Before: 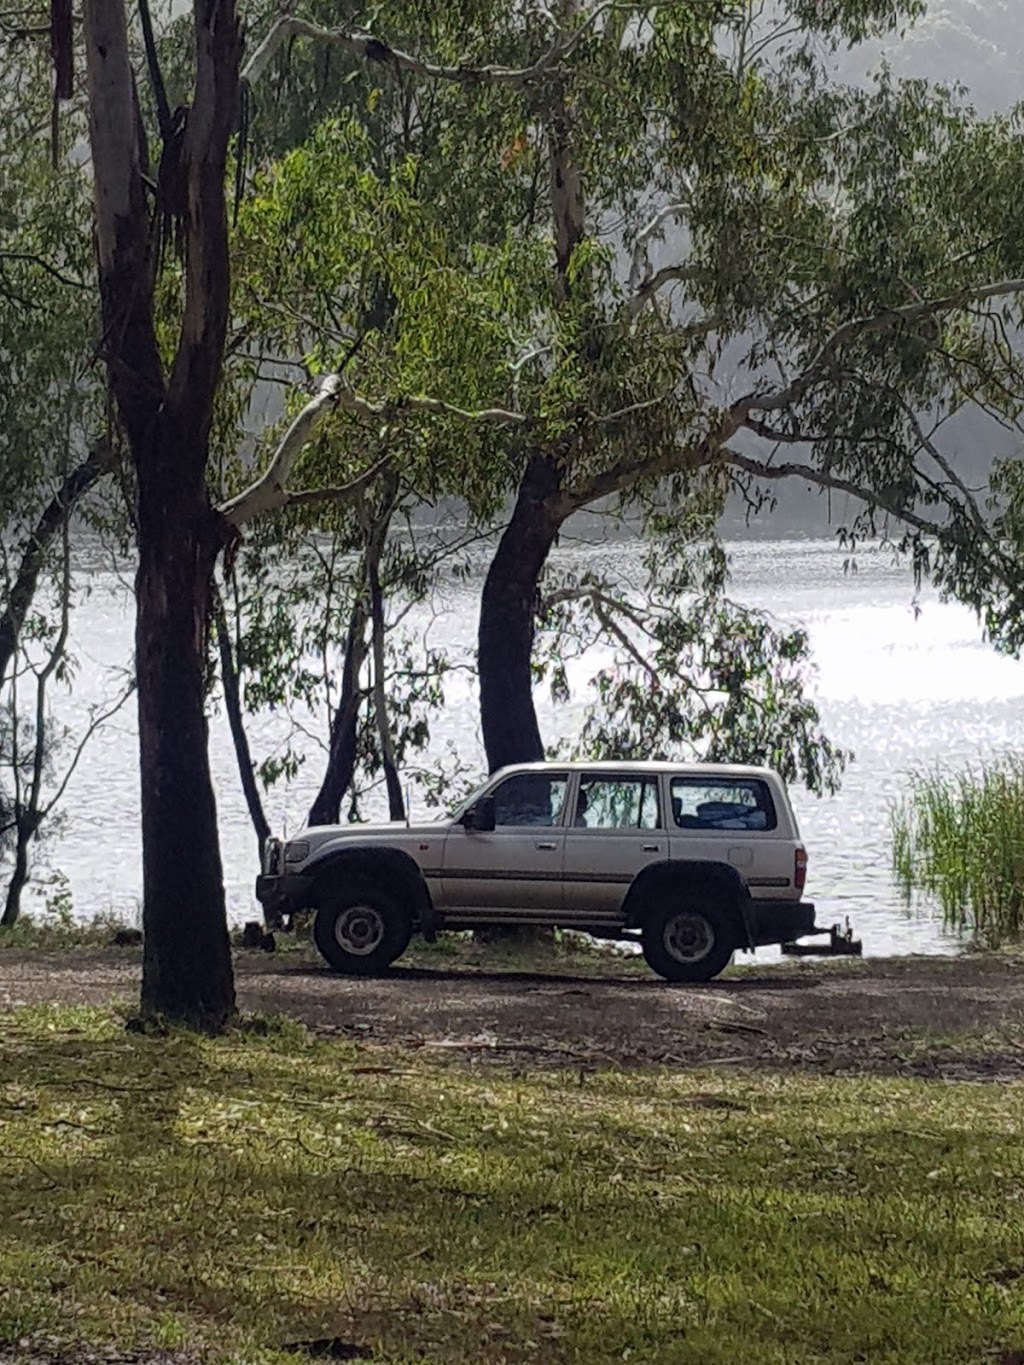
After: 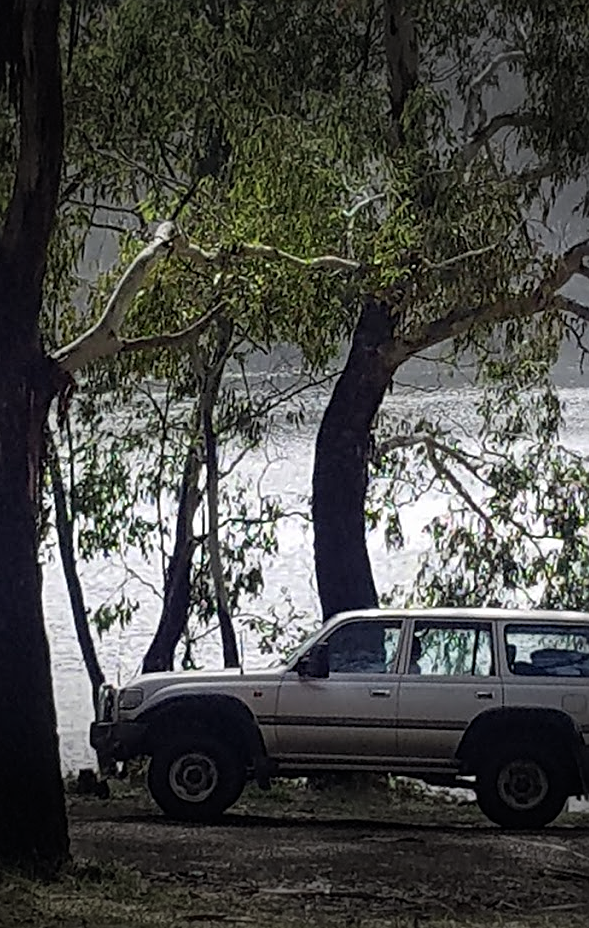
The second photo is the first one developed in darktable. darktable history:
crop: left 16.213%, top 11.275%, right 26.212%, bottom 20.732%
vignetting: fall-off start 70.66%, brightness -0.711, saturation -0.484, width/height ratio 1.333, unbound false
sharpen: on, module defaults
